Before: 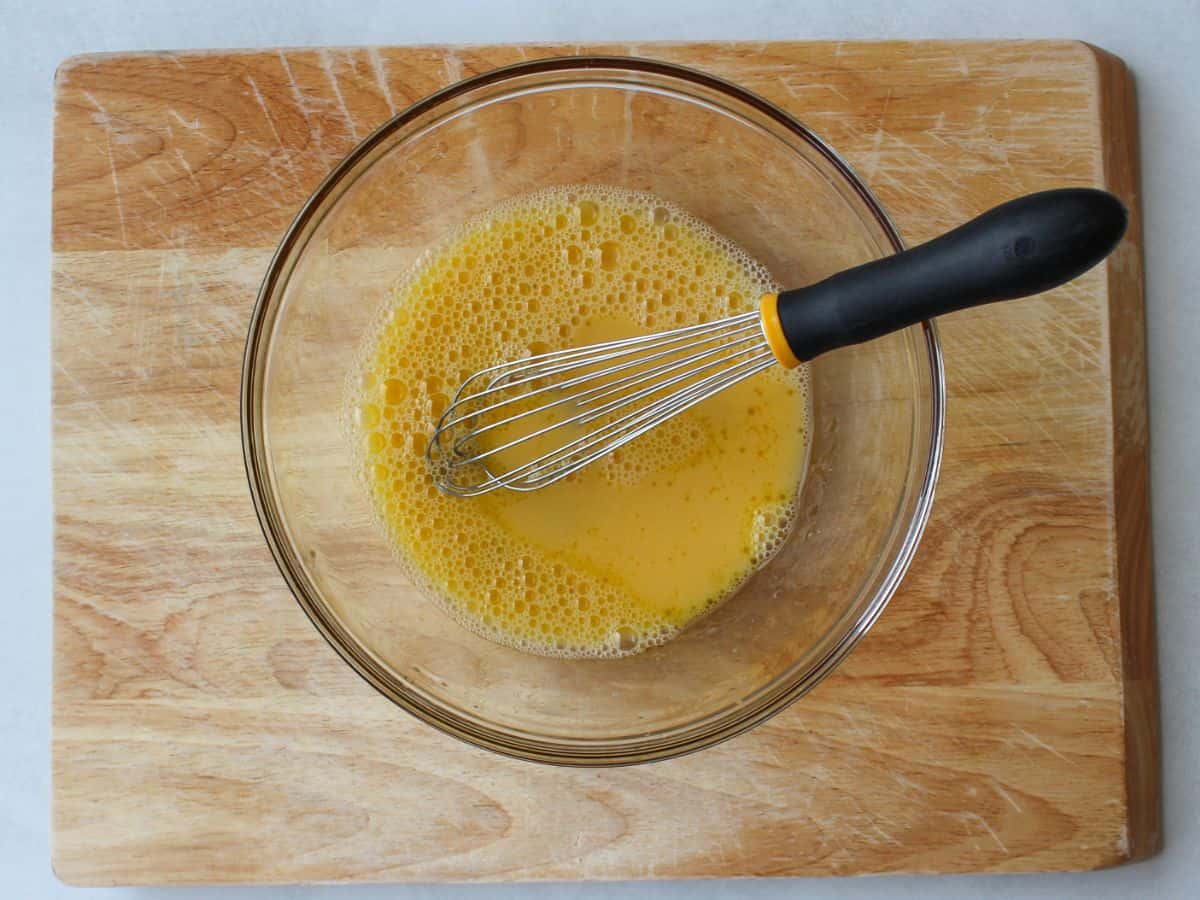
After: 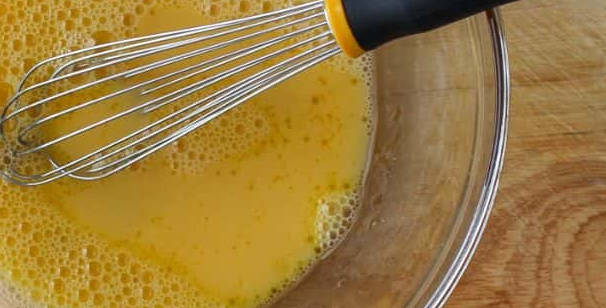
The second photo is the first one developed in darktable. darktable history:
crop: left 36.404%, top 34.58%, right 13.071%, bottom 31.144%
